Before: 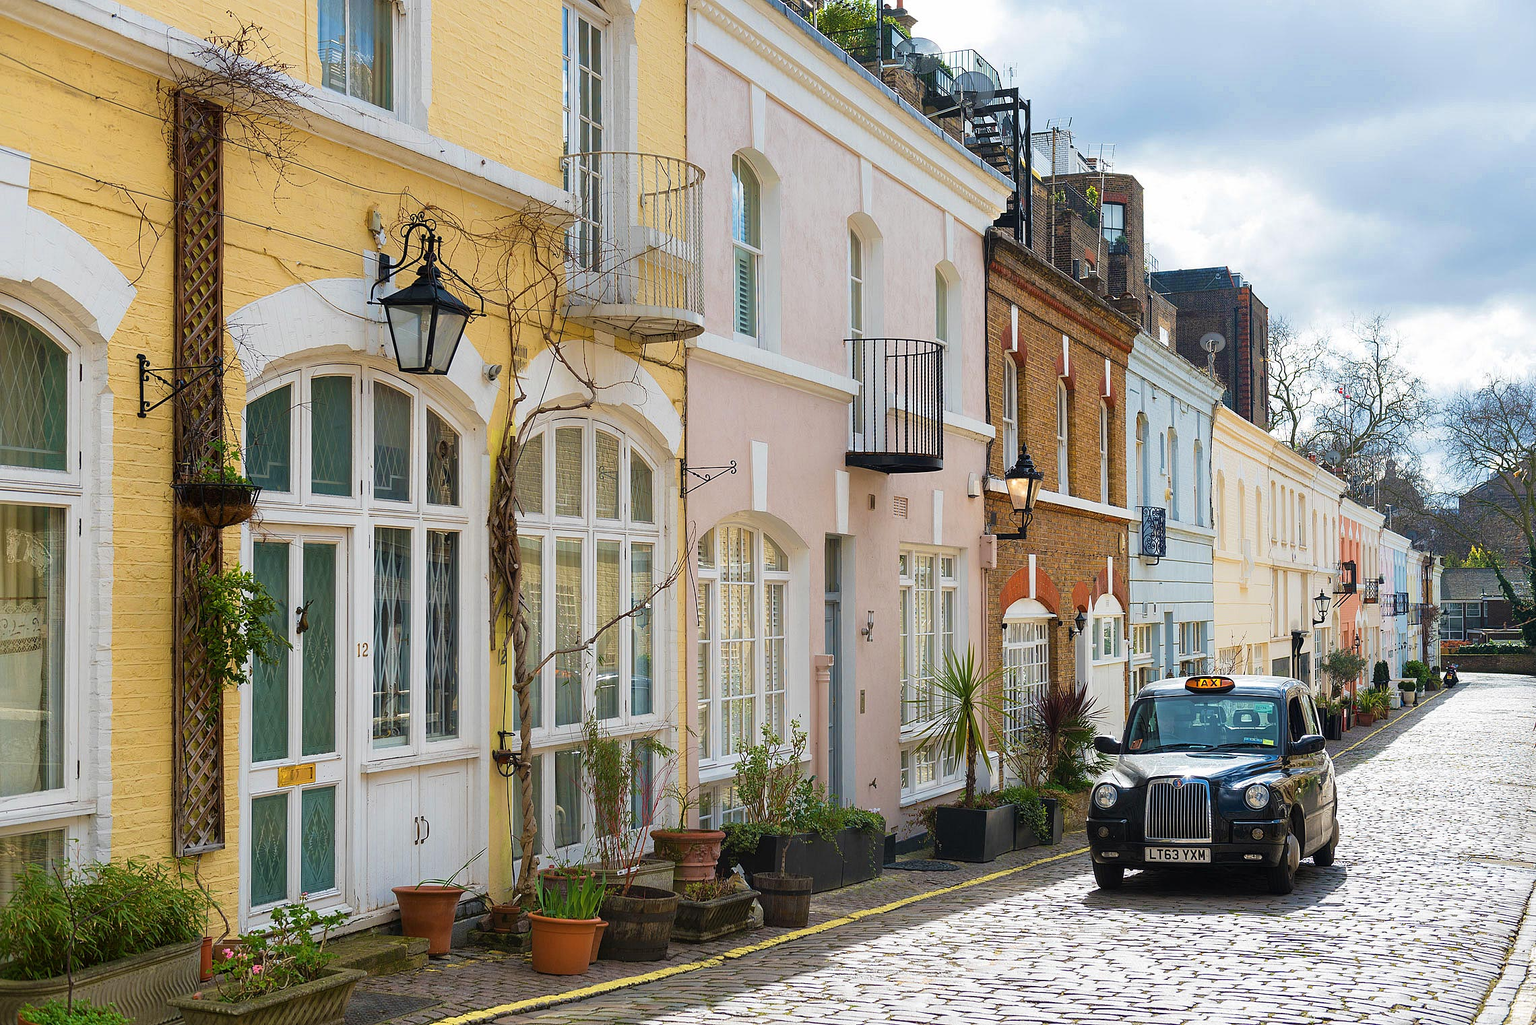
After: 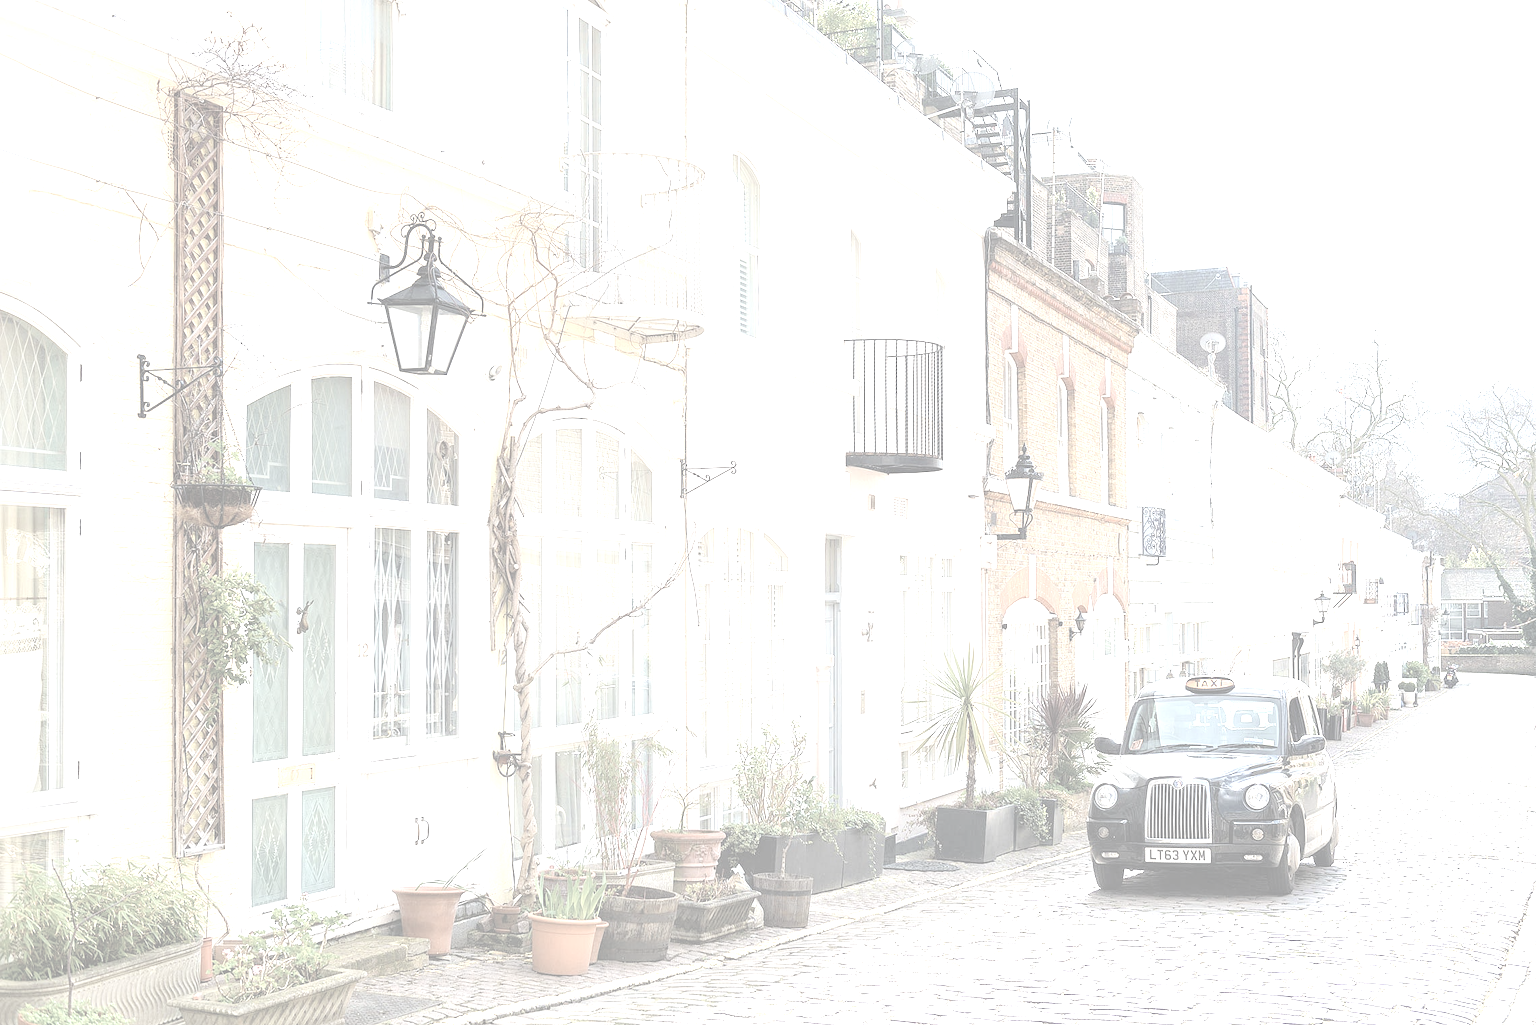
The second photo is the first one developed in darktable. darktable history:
contrast brightness saturation: contrast -0.333, brightness 0.742, saturation -0.789
levels: levels [0, 0.374, 0.749]
